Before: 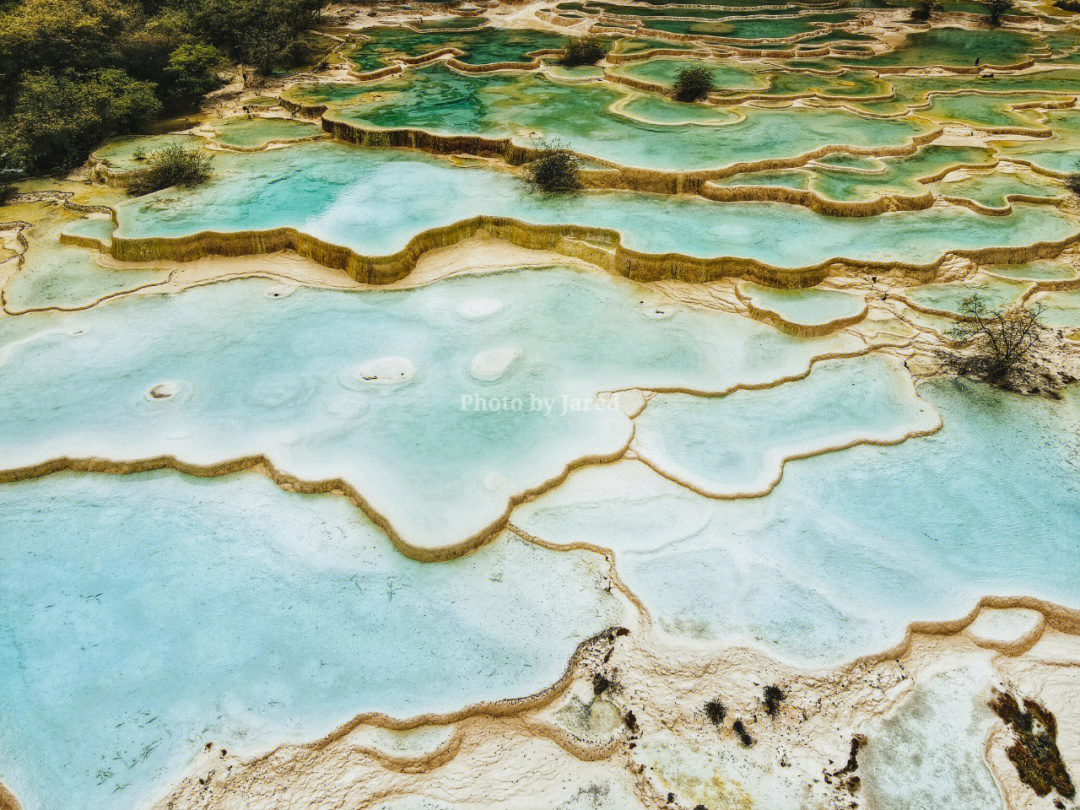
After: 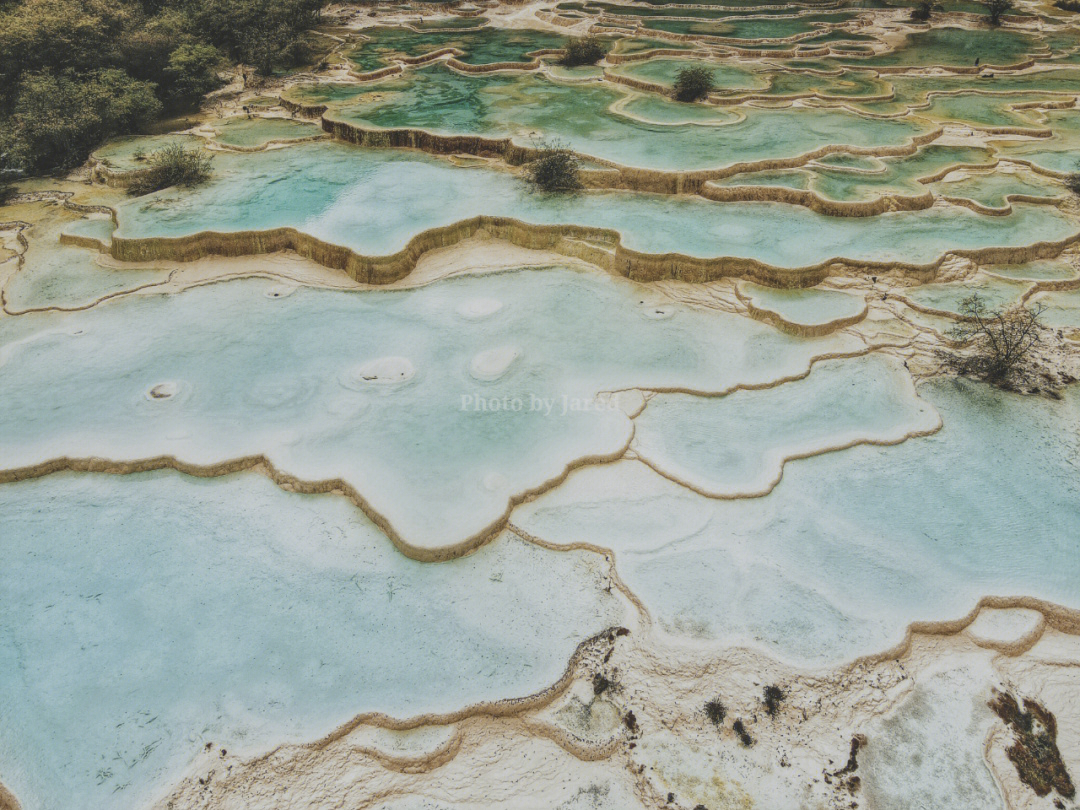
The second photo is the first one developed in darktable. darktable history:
contrast brightness saturation: contrast -0.26, saturation -0.43
local contrast: detail 110%
